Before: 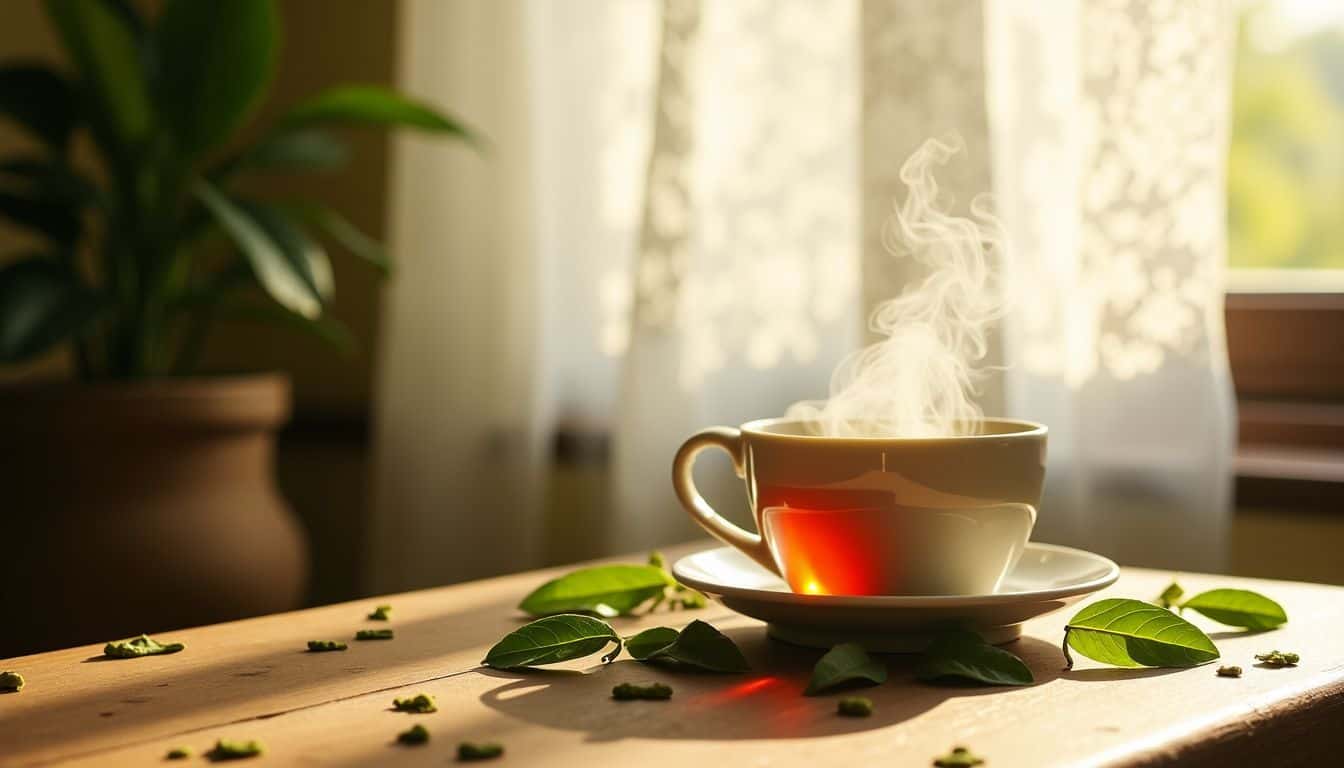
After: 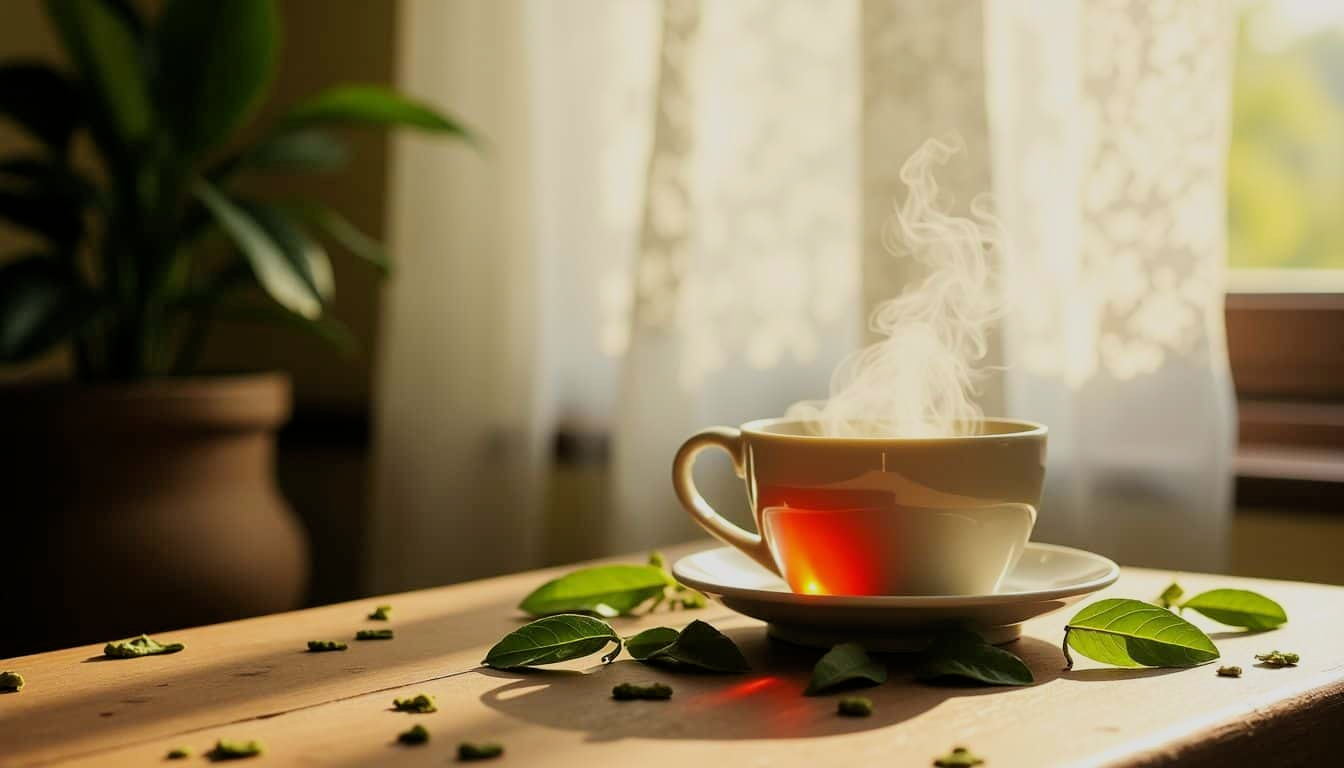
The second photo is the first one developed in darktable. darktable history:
filmic rgb: middle gray luminance 18.23%, black relative exposure -11.13 EV, white relative exposure 3.7 EV, target black luminance 0%, hardness 5.82, latitude 57.58%, contrast 0.964, shadows ↔ highlights balance 49.23%, color science v6 (2022)
